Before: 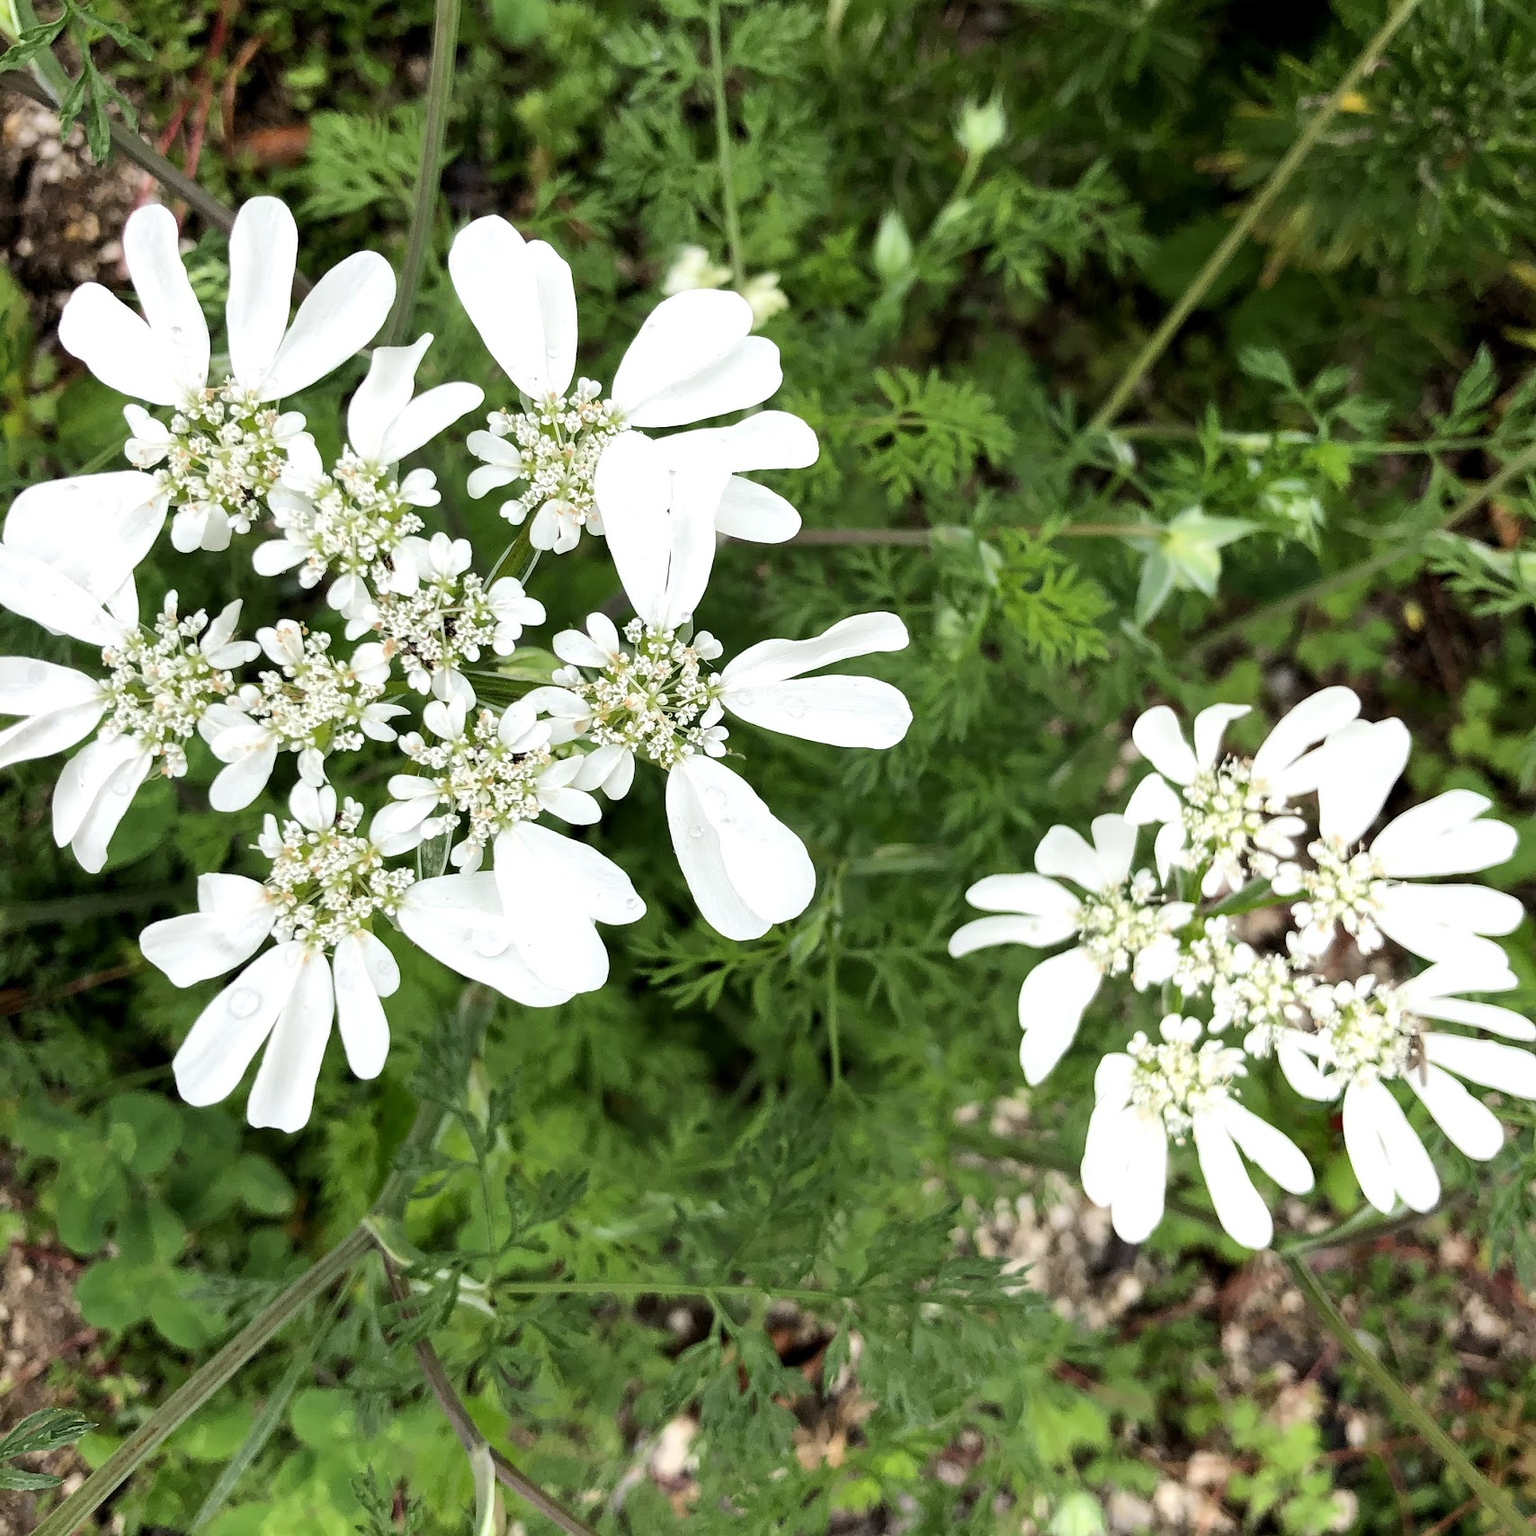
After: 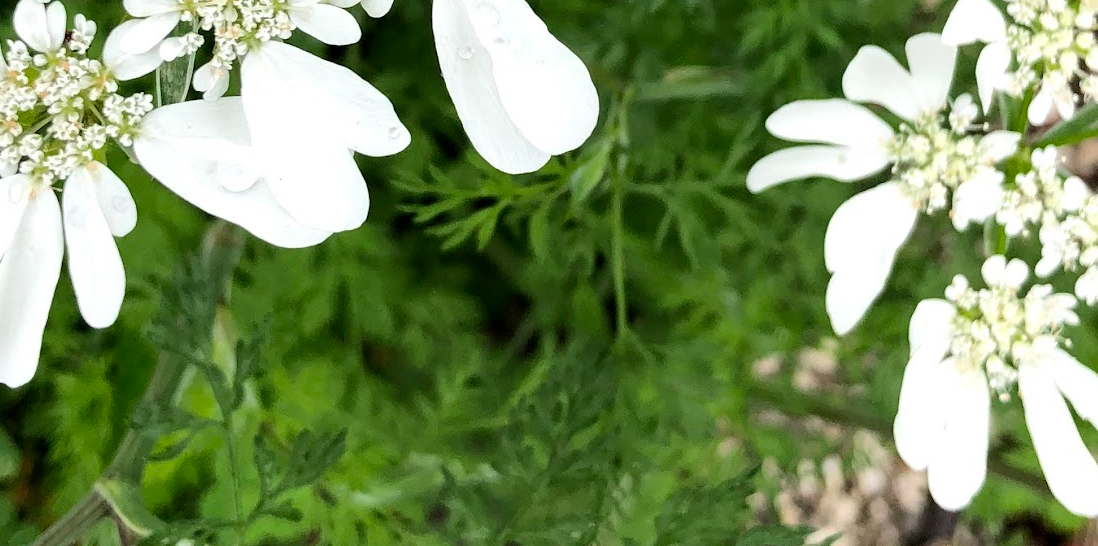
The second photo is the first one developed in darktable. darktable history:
crop: left 18.073%, top 51.076%, right 17.594%, bottom 16.924%
